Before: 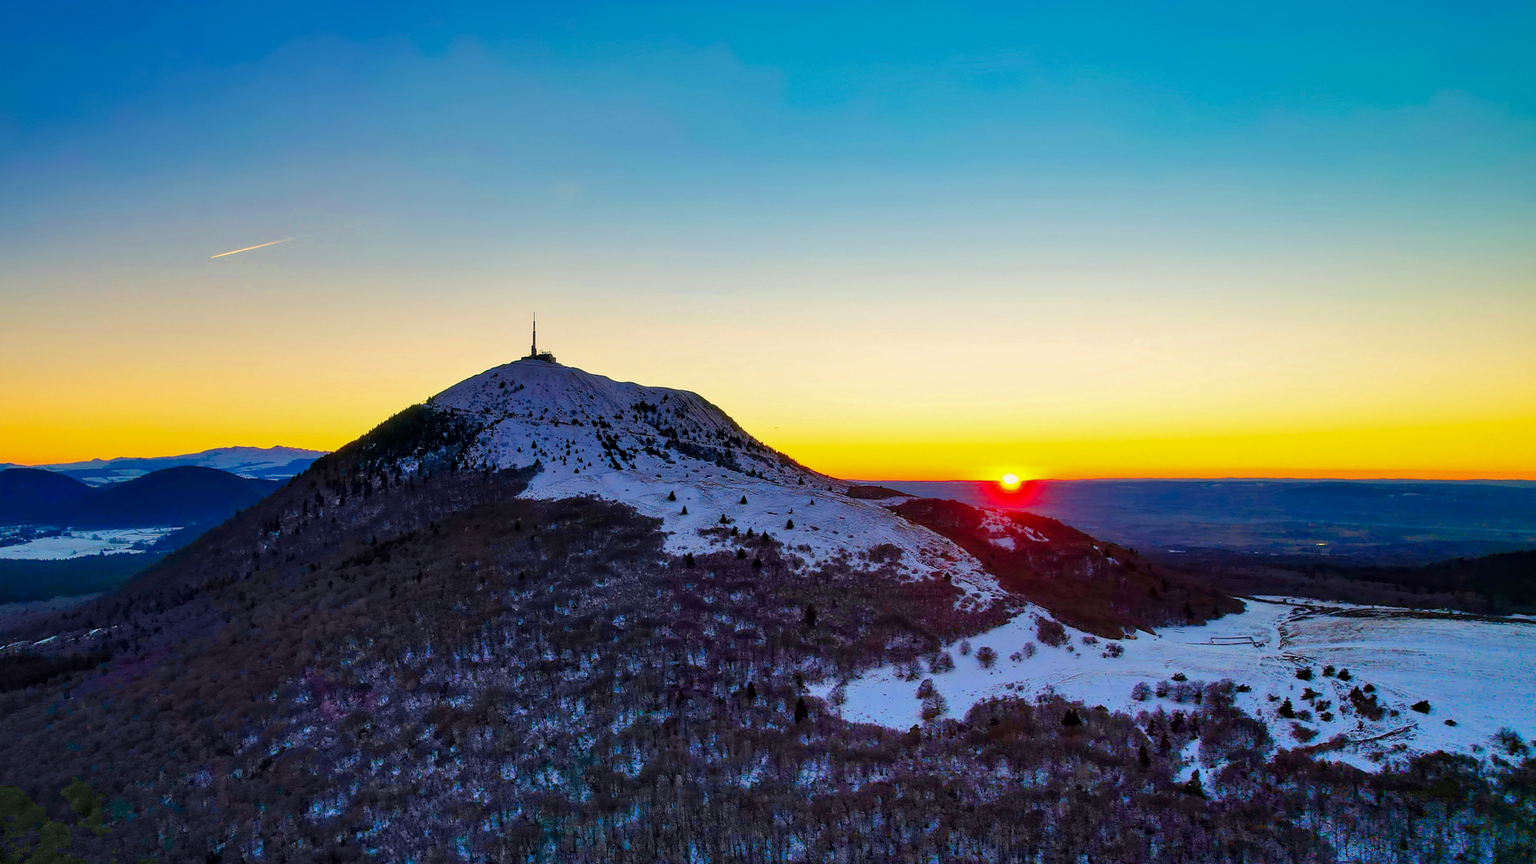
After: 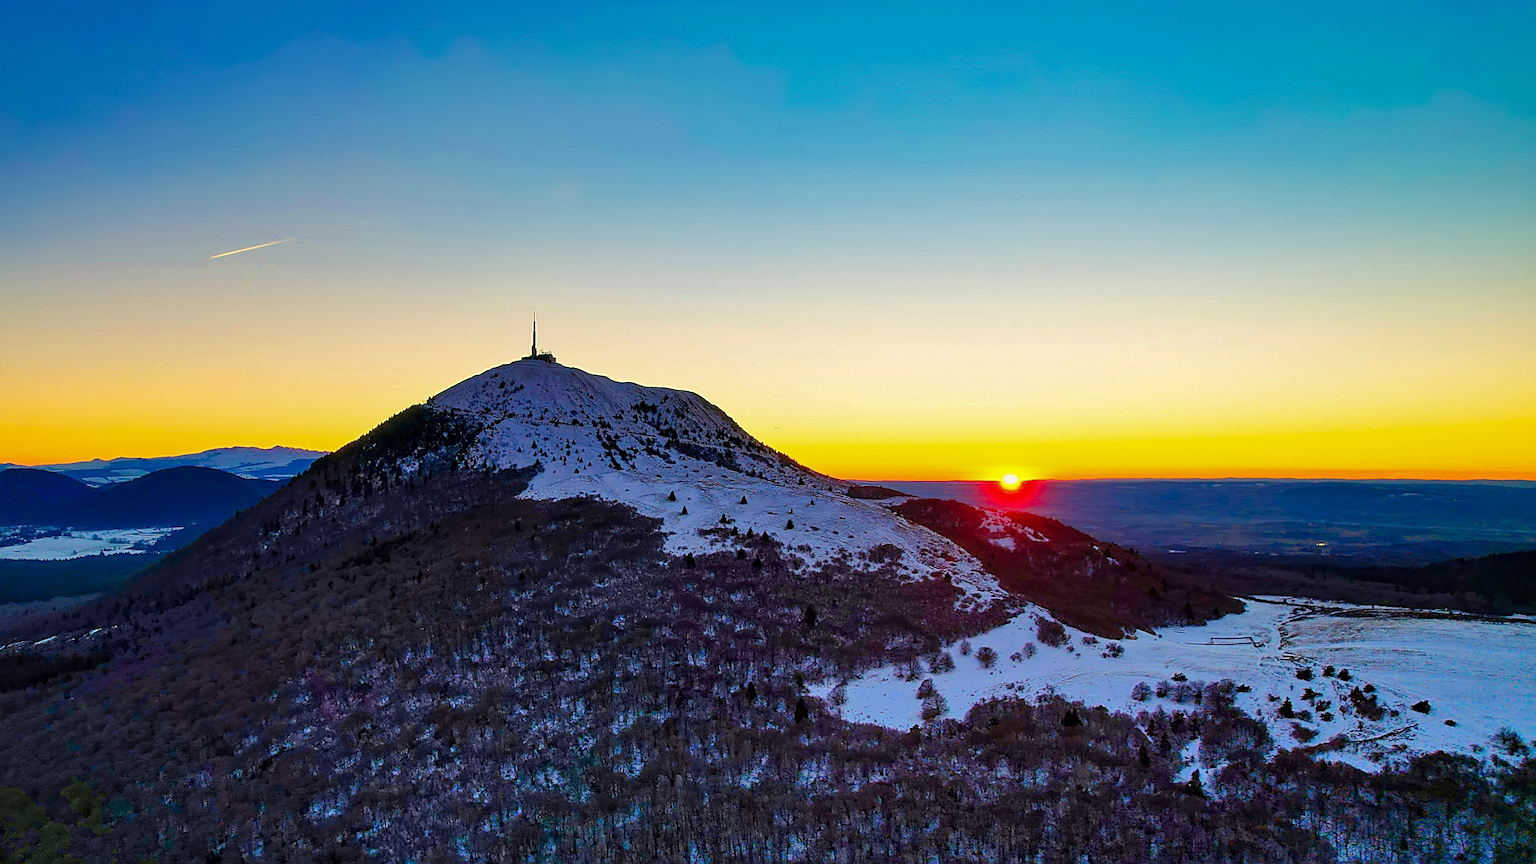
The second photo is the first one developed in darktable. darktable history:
exposure: exposure -0.004 EV, compensate exposure bias true, compensate highlight preservation false
sharpen: on, module defaults
